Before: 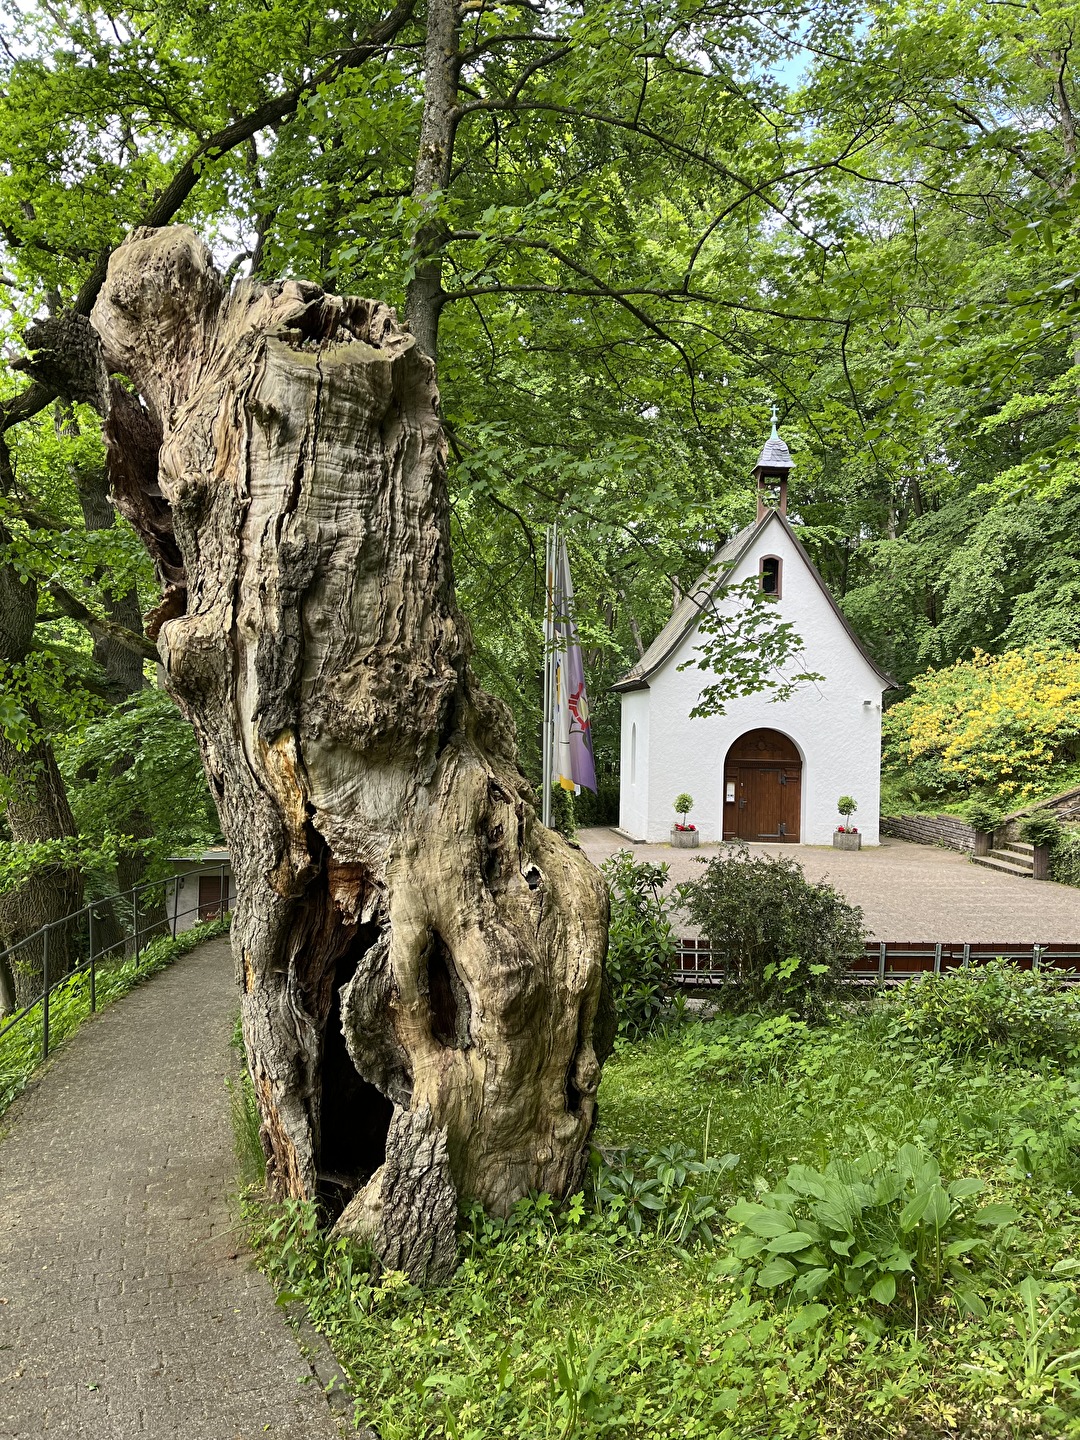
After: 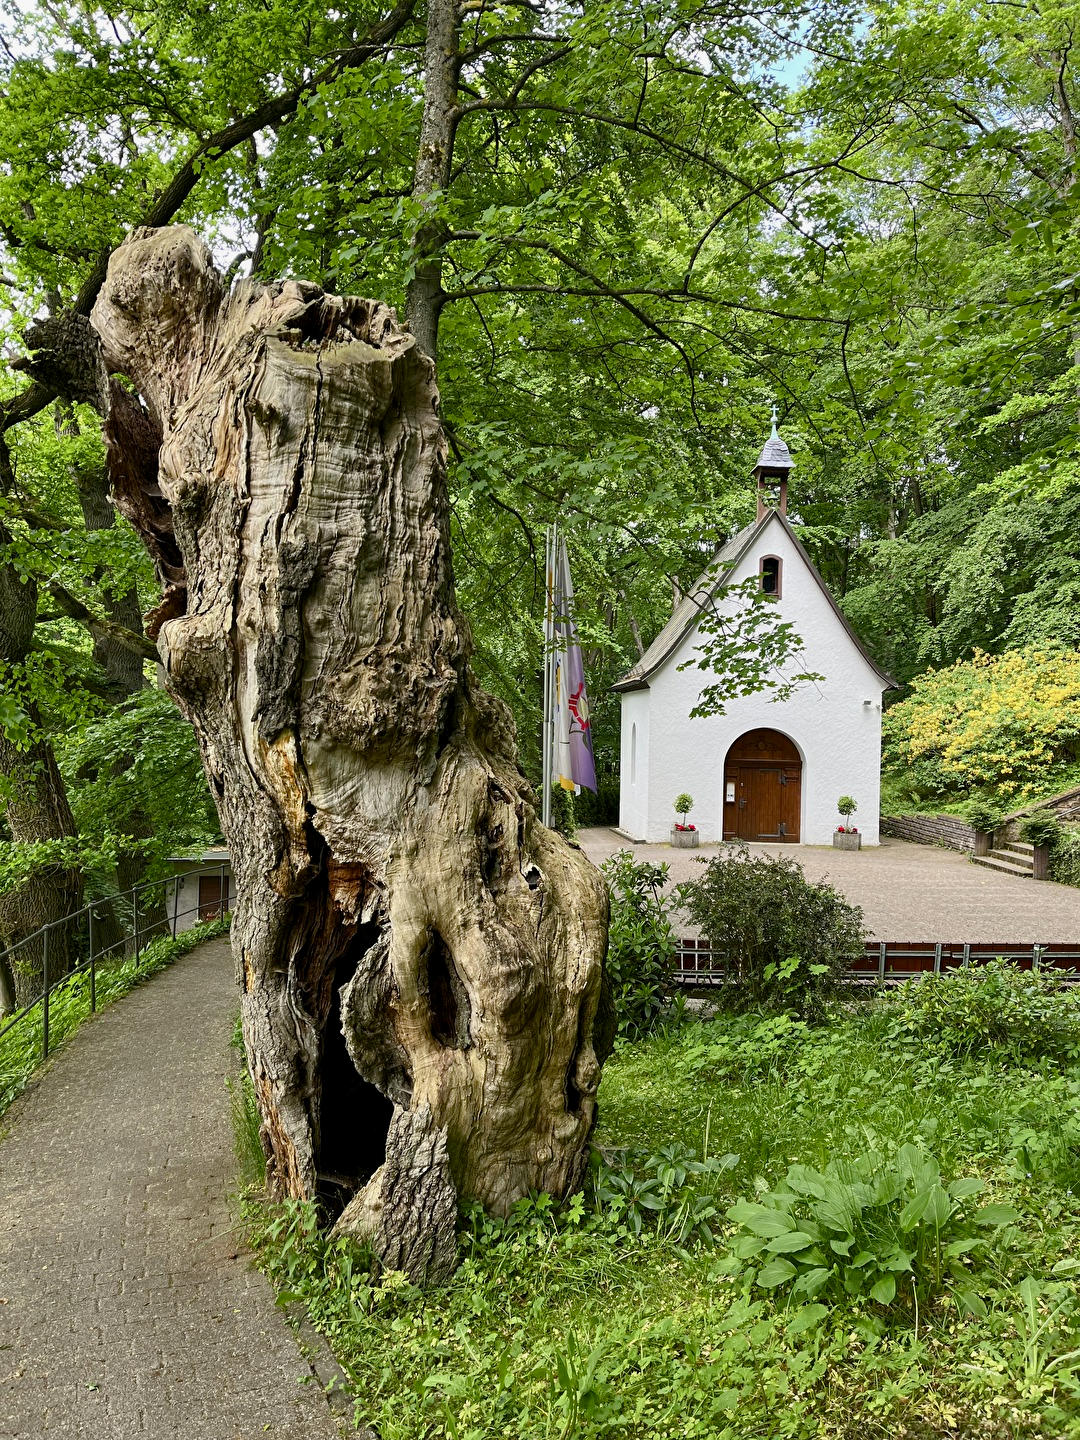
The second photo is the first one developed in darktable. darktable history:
shadows and highlights: shadows 30.88, highlights 0.034, soften with gaussian
exposure: black level correction 0.002, exposure -0.102 EV, compensate highlight preservation false
color balance rgb: linear chroma grading › global chroma -15.779%, perceptual saturation grading › global saturation 20%, perceptual saturation grading › highlights -24.964%, perceptual saturation grading › shadows 24.92%
contrast brightness saturation: contrast 0.038, saturation 0.161
